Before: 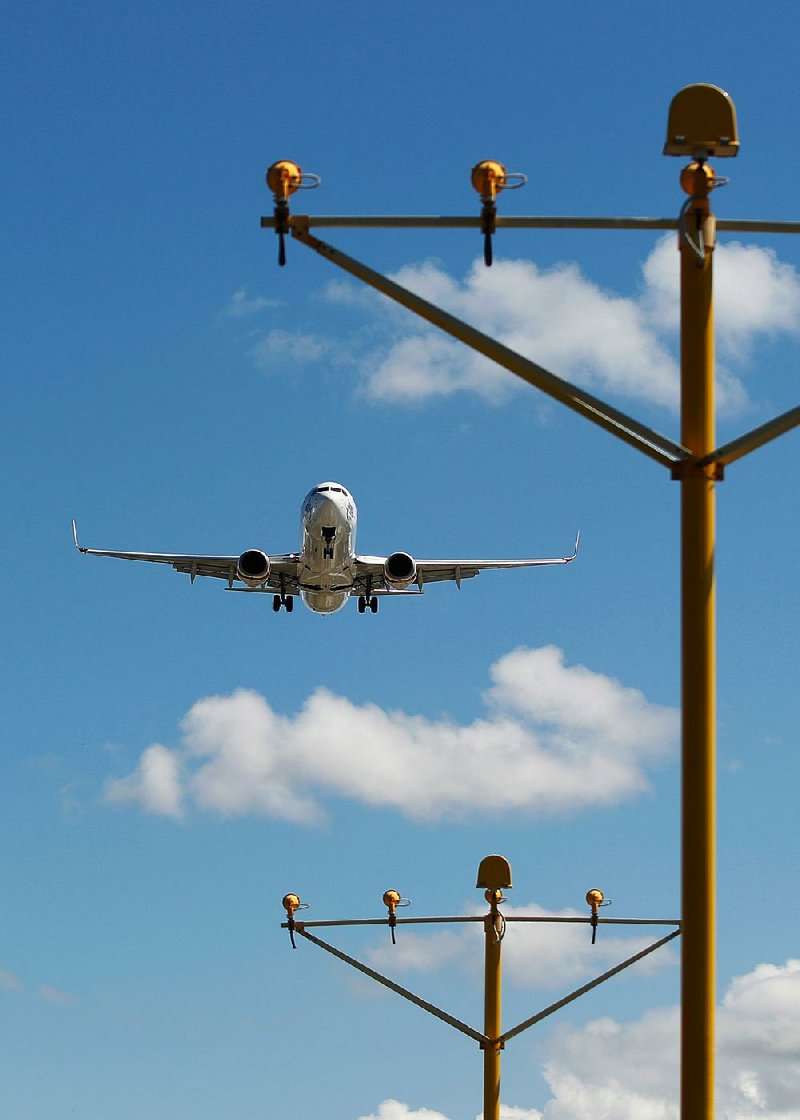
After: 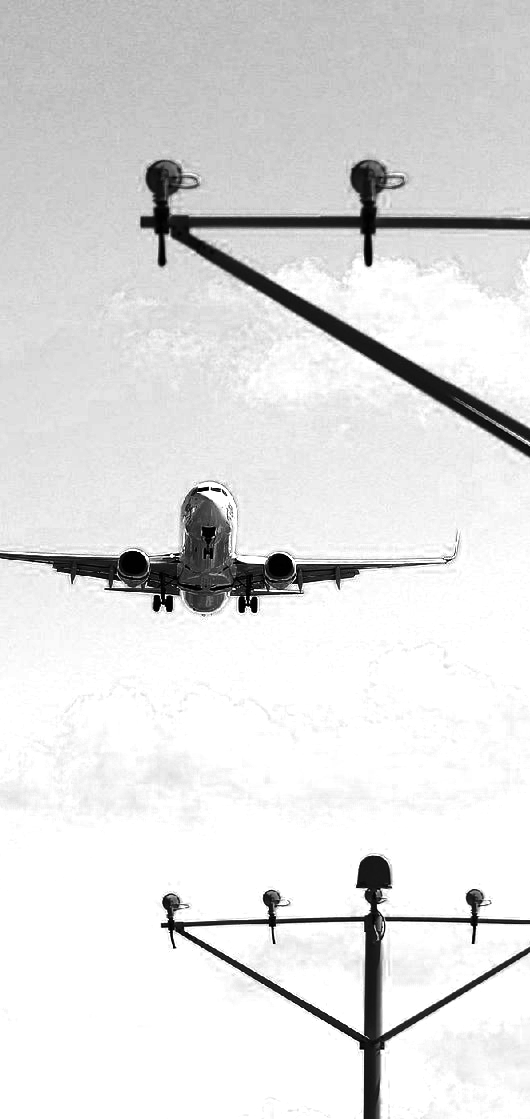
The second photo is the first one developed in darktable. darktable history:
exposure: exposure -0.179 EV, compensate highlight preservation false
color zones: curves: ch0 [(0.287, 0.048) (0.493, 0.484) (0.737, 0.816)]; ch1 [(0, 0) (0.143, 0) (0.286, 0) (0.429, 0) (0.571, 0) (0.714, 0) (0.857, 0)]
tone equalizer: -8 EV -1.11 EV, -7 EV -1 EV, -6 EV -0.873 EV, -5 EV -0.611 EV, -3 EV 0.587 EV, -2 EV 0.849 EV, -1 EV 0.988 EV, +0 EV 1.07 EV, edges refinement/feathering 500, mask exposure compensation -1.57 EV, preserve details no
crop and rotate: left 15.229%, right 18.5%
